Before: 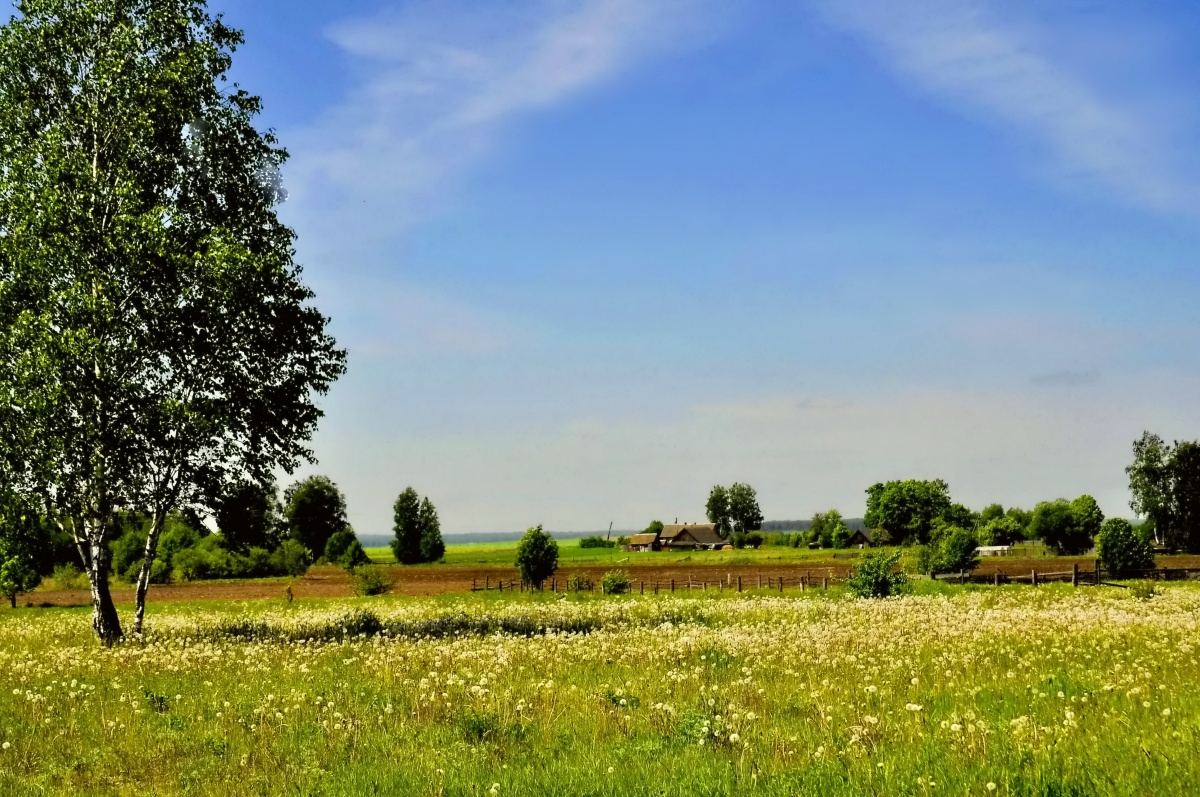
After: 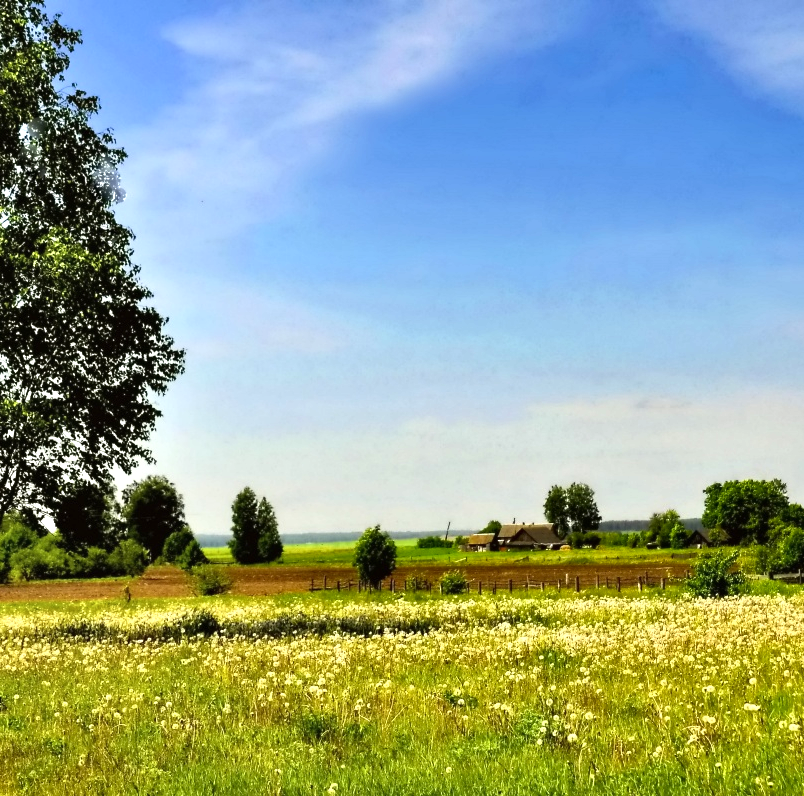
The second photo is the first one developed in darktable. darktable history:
shadows and highlights: radius 171.55, shadows 26.09, white point adjustment 3.17, highlights -68.24, soften with gaussian
exposure: black level correction 0, exposure 0.499 EV, compensate exposure bias true, compensate highlight preservation false
crop and rotate: left 13.514%, right 19.483%
